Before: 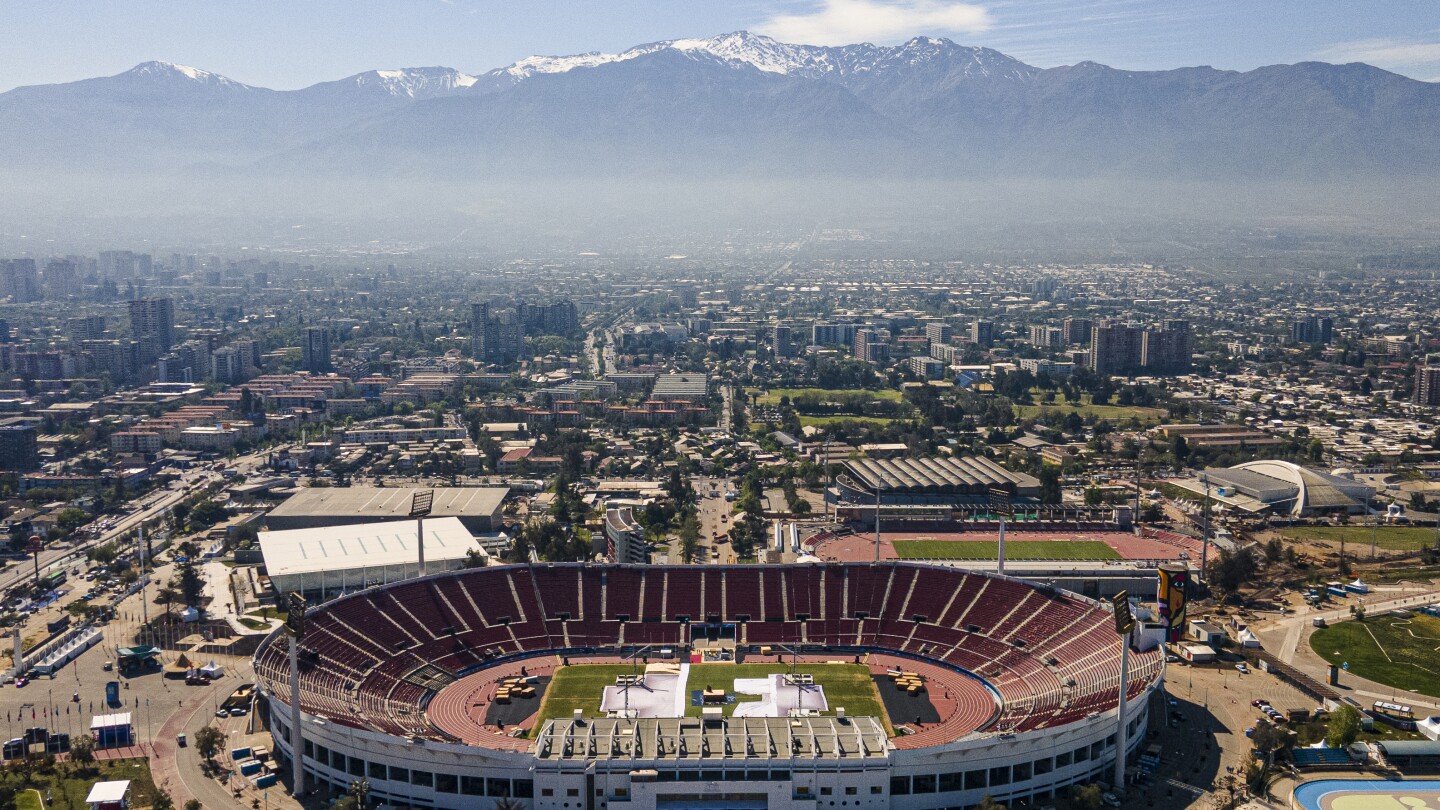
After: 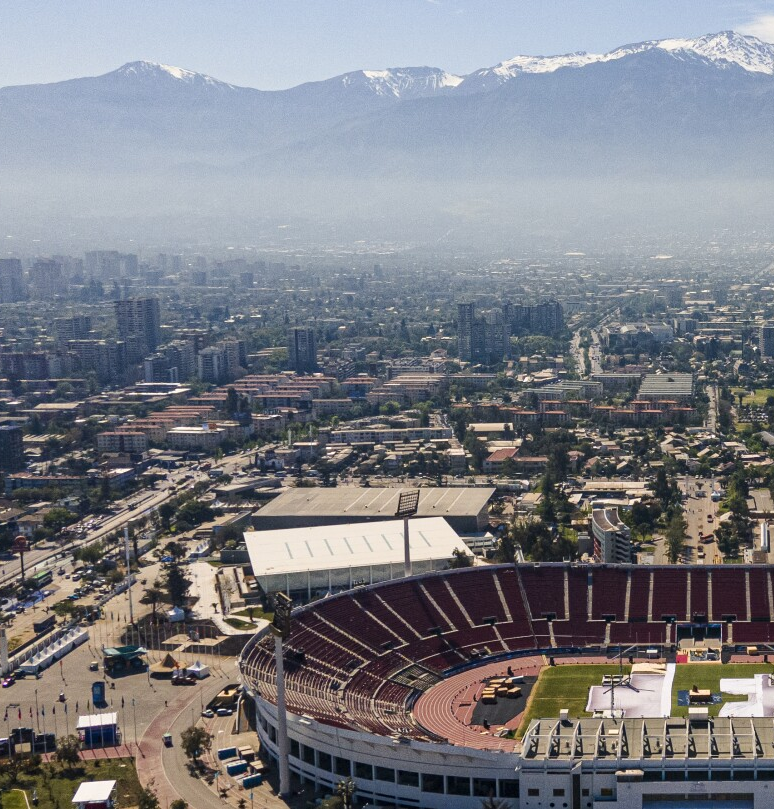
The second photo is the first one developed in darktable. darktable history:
crop: left 1.021%, right 45.169%, bottom 0.083%
